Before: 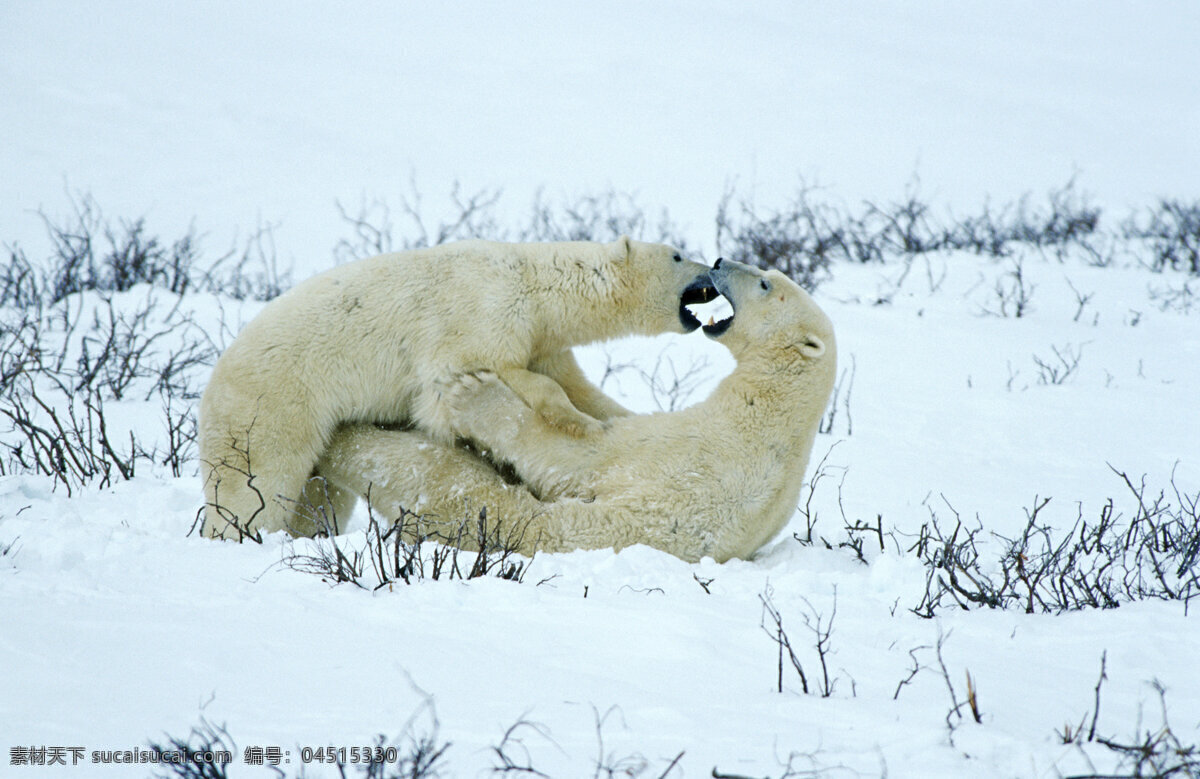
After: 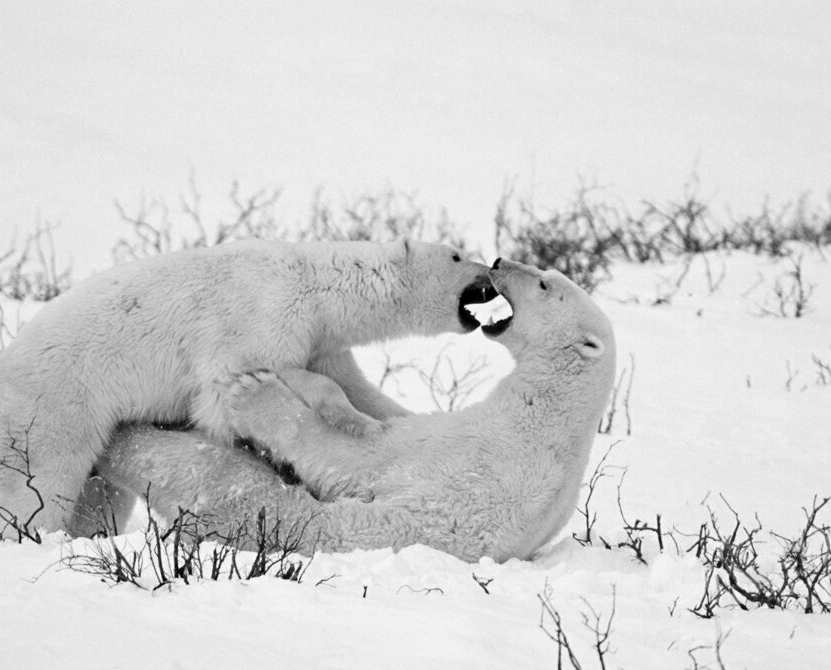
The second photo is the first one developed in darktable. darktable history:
monochrome: on, module defaults
velvia: on, module defaults
tone equalizer: on, module defaults
crop: left 18.479%, right 12.2%, bottom 13.971%
vibrance: vibrance 75%
